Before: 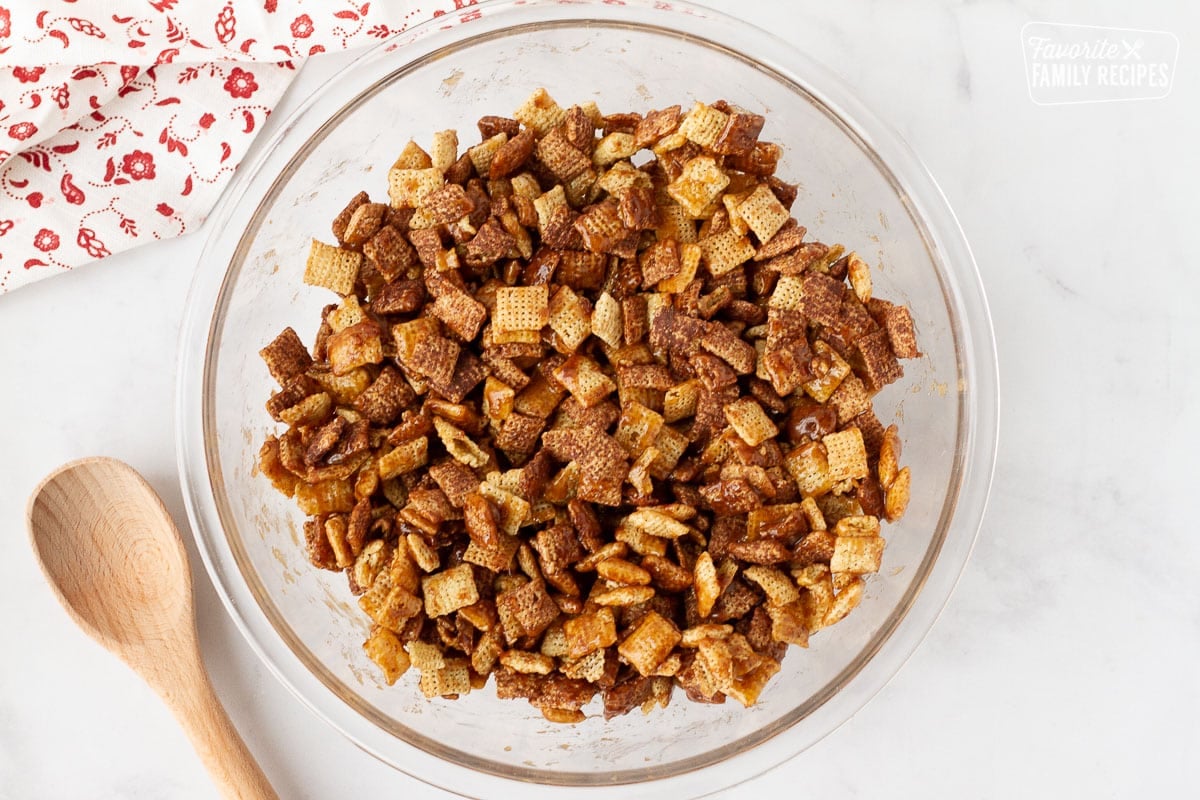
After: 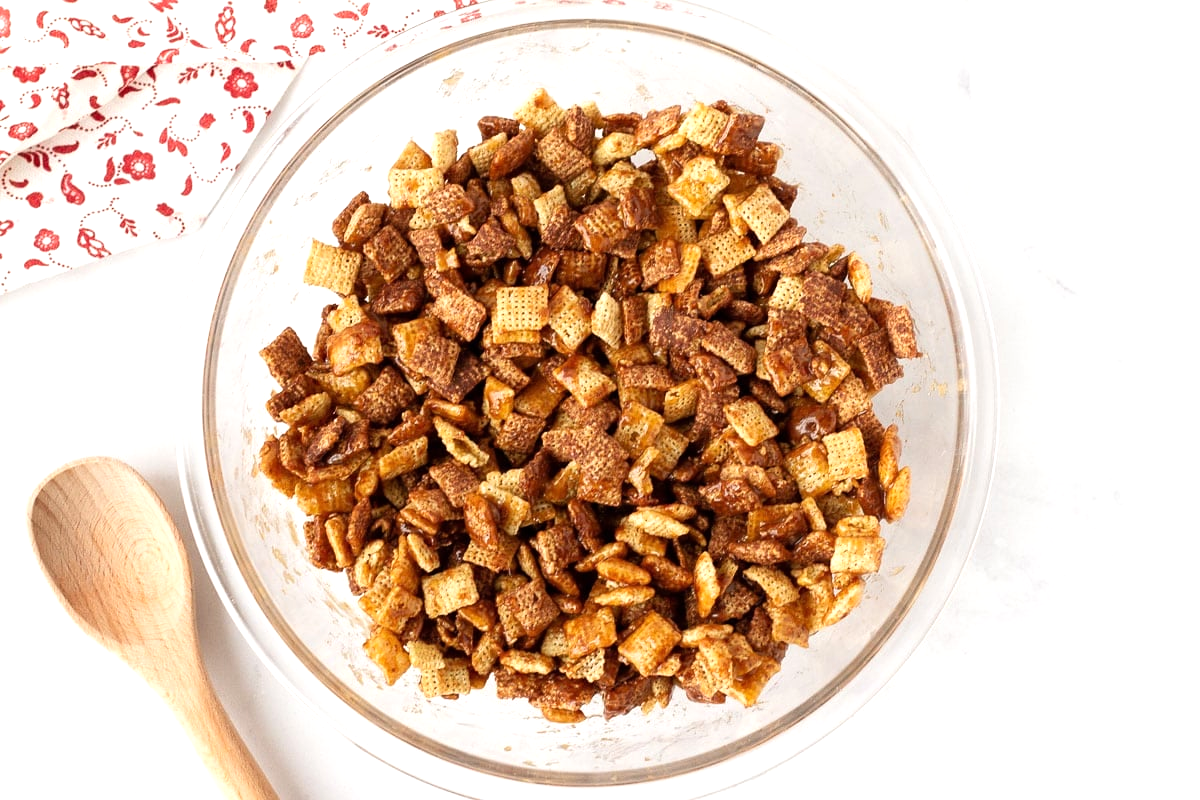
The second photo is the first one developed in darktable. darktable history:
tone equalizer: -8 EV -0.433 EV, -7 EV -0.378 EV, -6 EV -0.331 EV, -5 EV -0.227 EV, -3 EV 0.247 EV, -2 EV 0.319 EV, -1 EV 0.389 EV, +0 EV 0.444 EV
